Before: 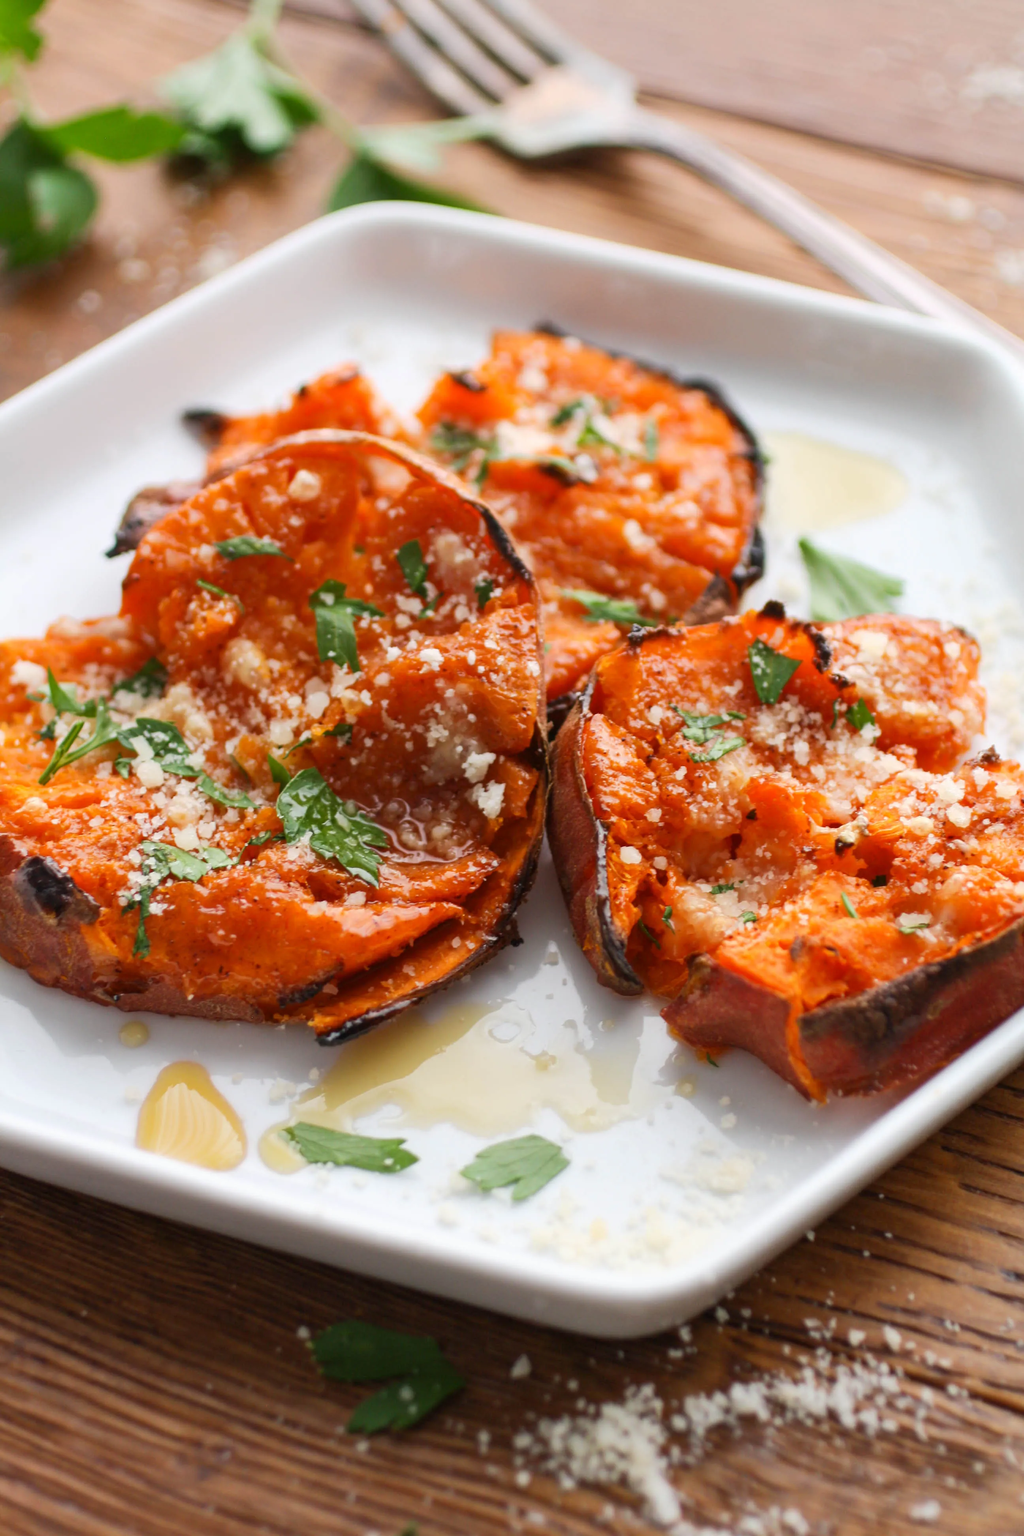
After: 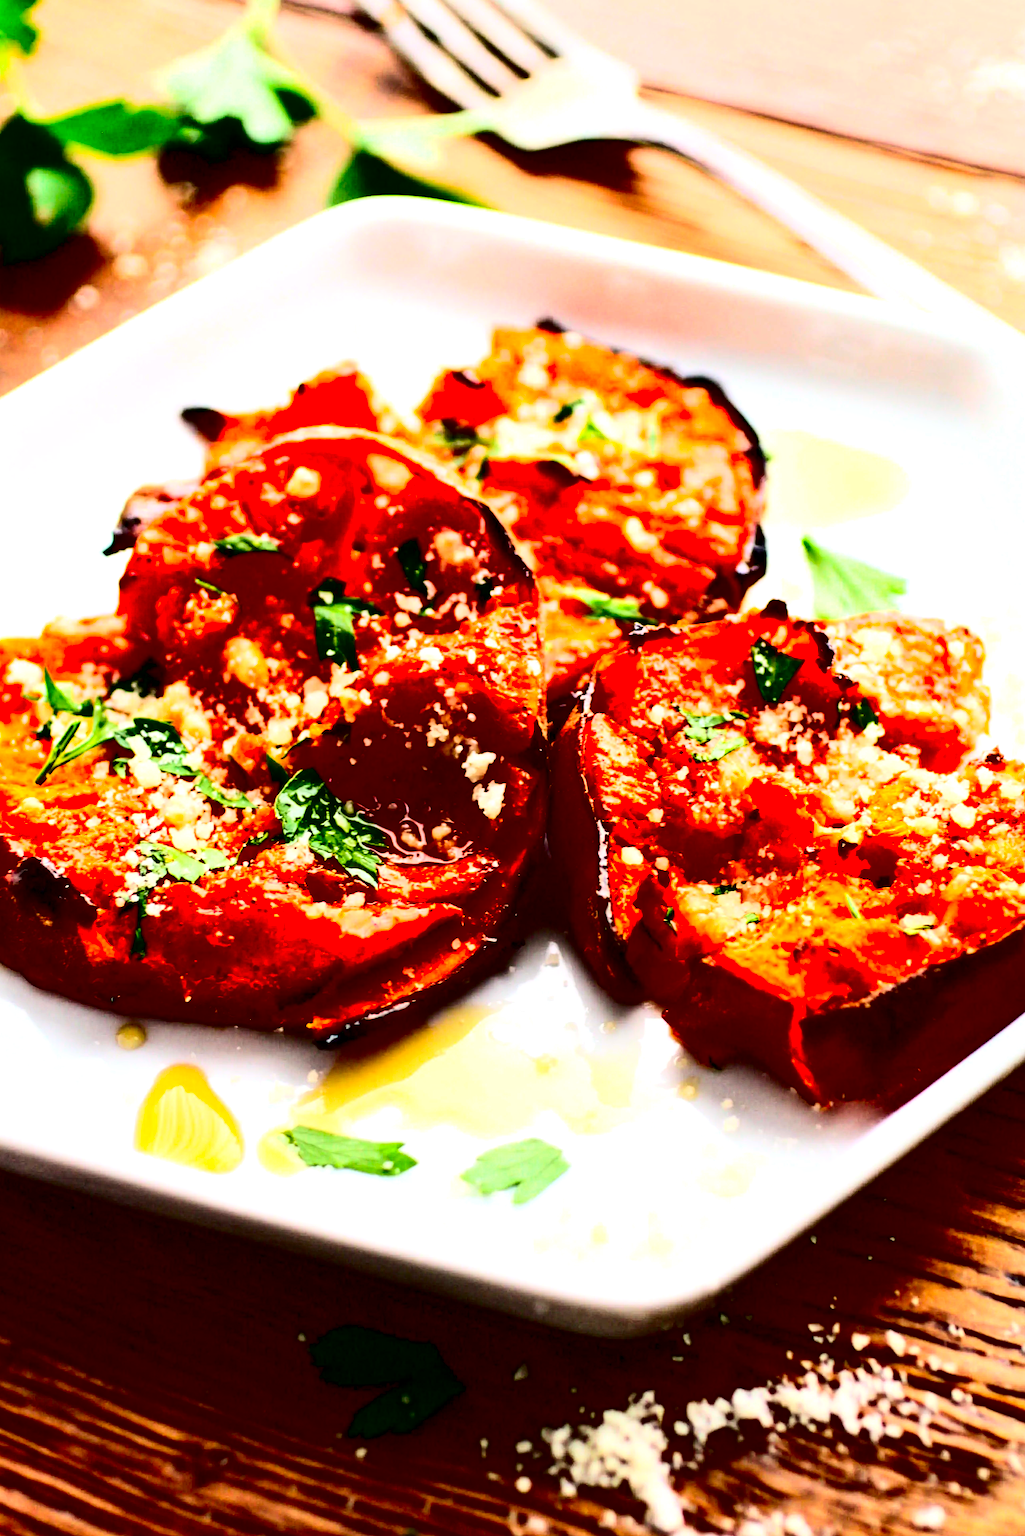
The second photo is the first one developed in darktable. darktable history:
exposure: black level correction 0, exposure 0.7 EV, compensate exposure bias true, compensate highlight preservation false
crop: left 0.434%, top 0.485%, right 0.244%, bottom 0.386%
contrast brightness saturation: contrast 0.77, brightness -1, saturation 1
local contrast: highlights 100%, shadows 100%, detail 120%, midtone range 0.2
